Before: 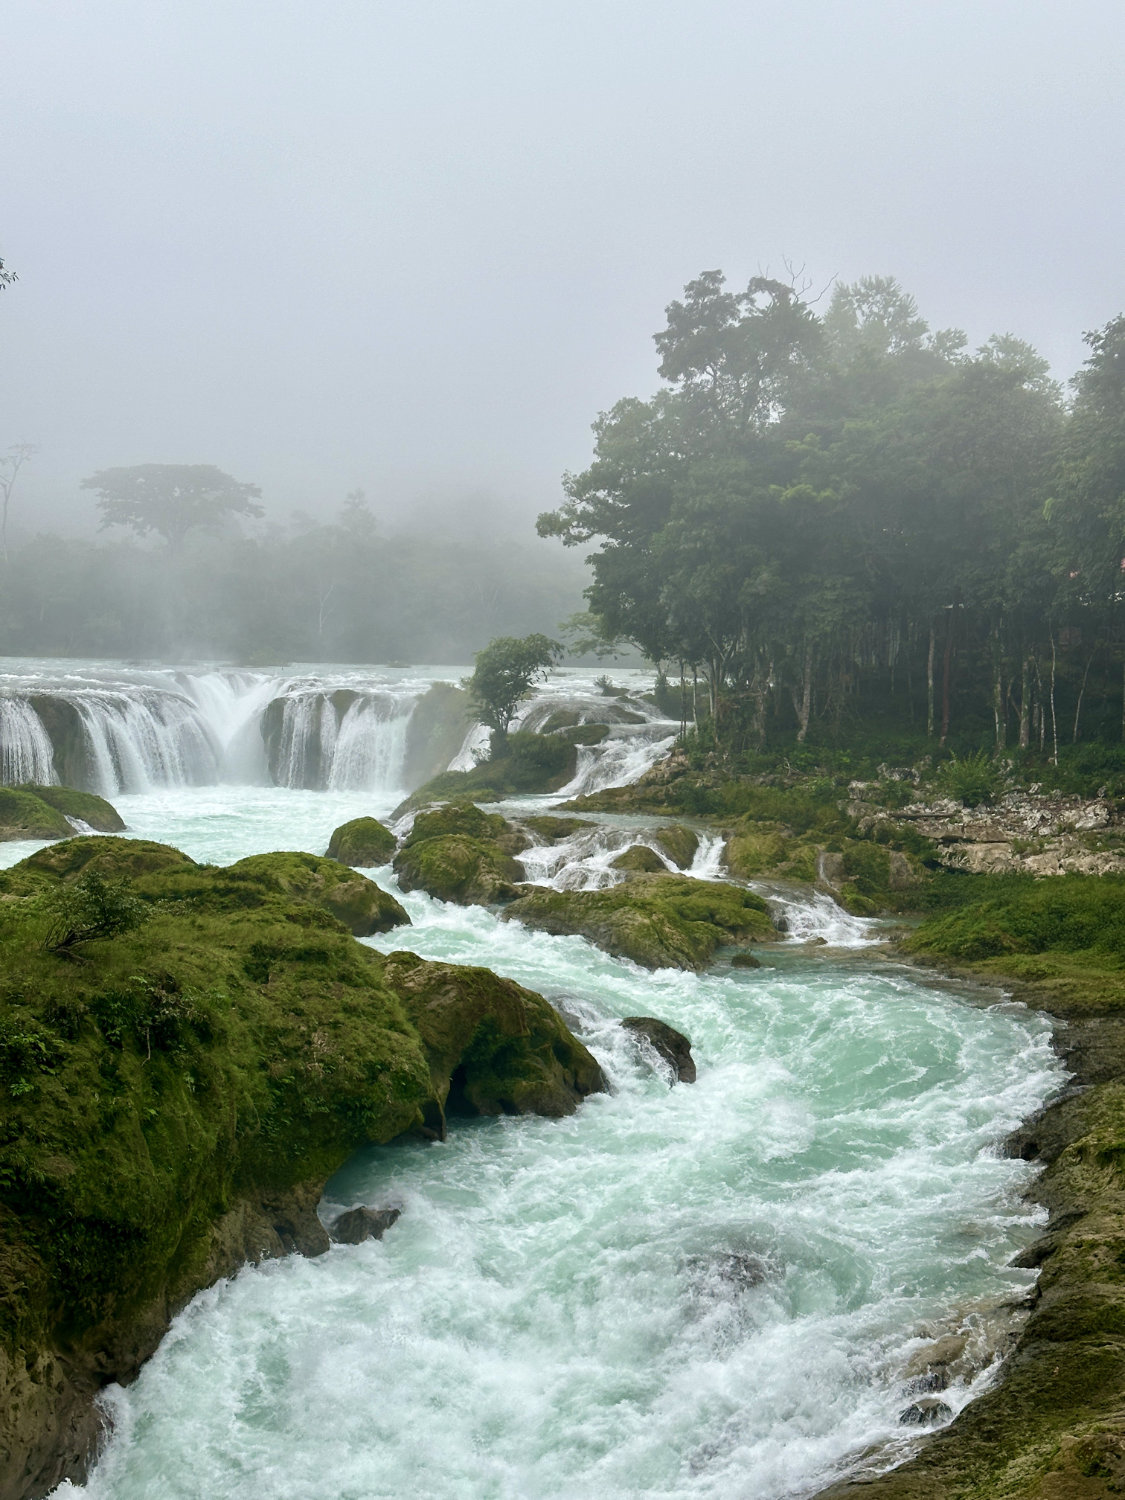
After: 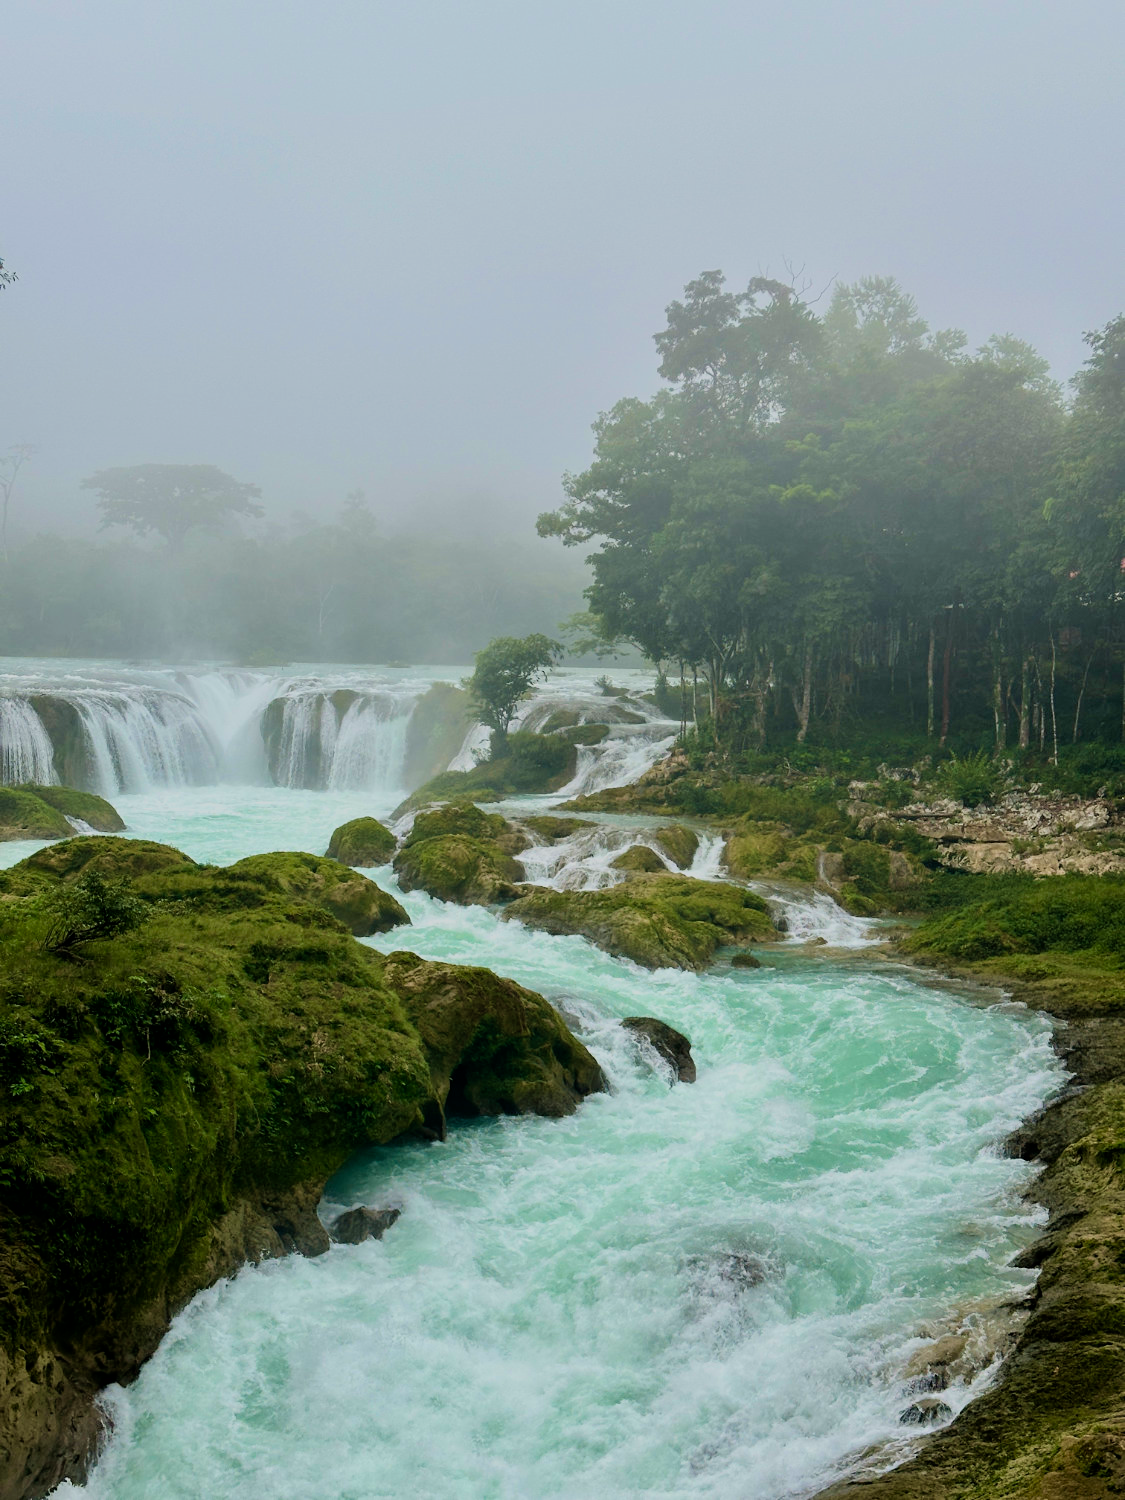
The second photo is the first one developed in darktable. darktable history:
filmic rgb: black relative exposure -7.65 EV, white relative exposure 4.56 EV, hardness 3.61, color science v6 (2022)
velvia: on, module defaults
